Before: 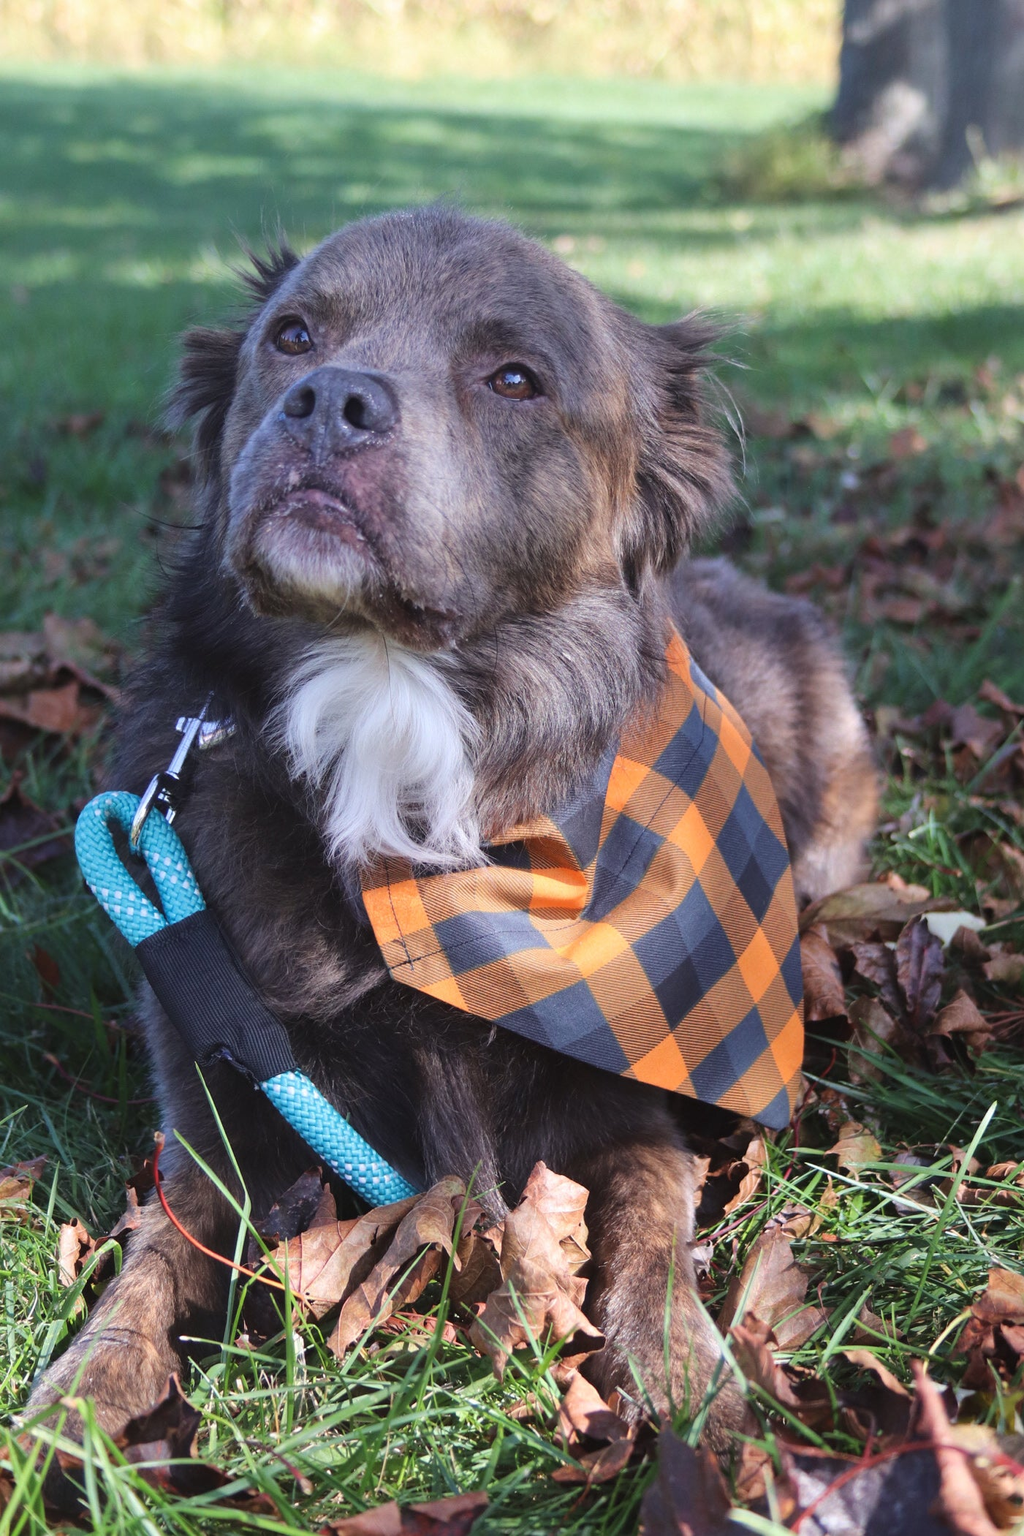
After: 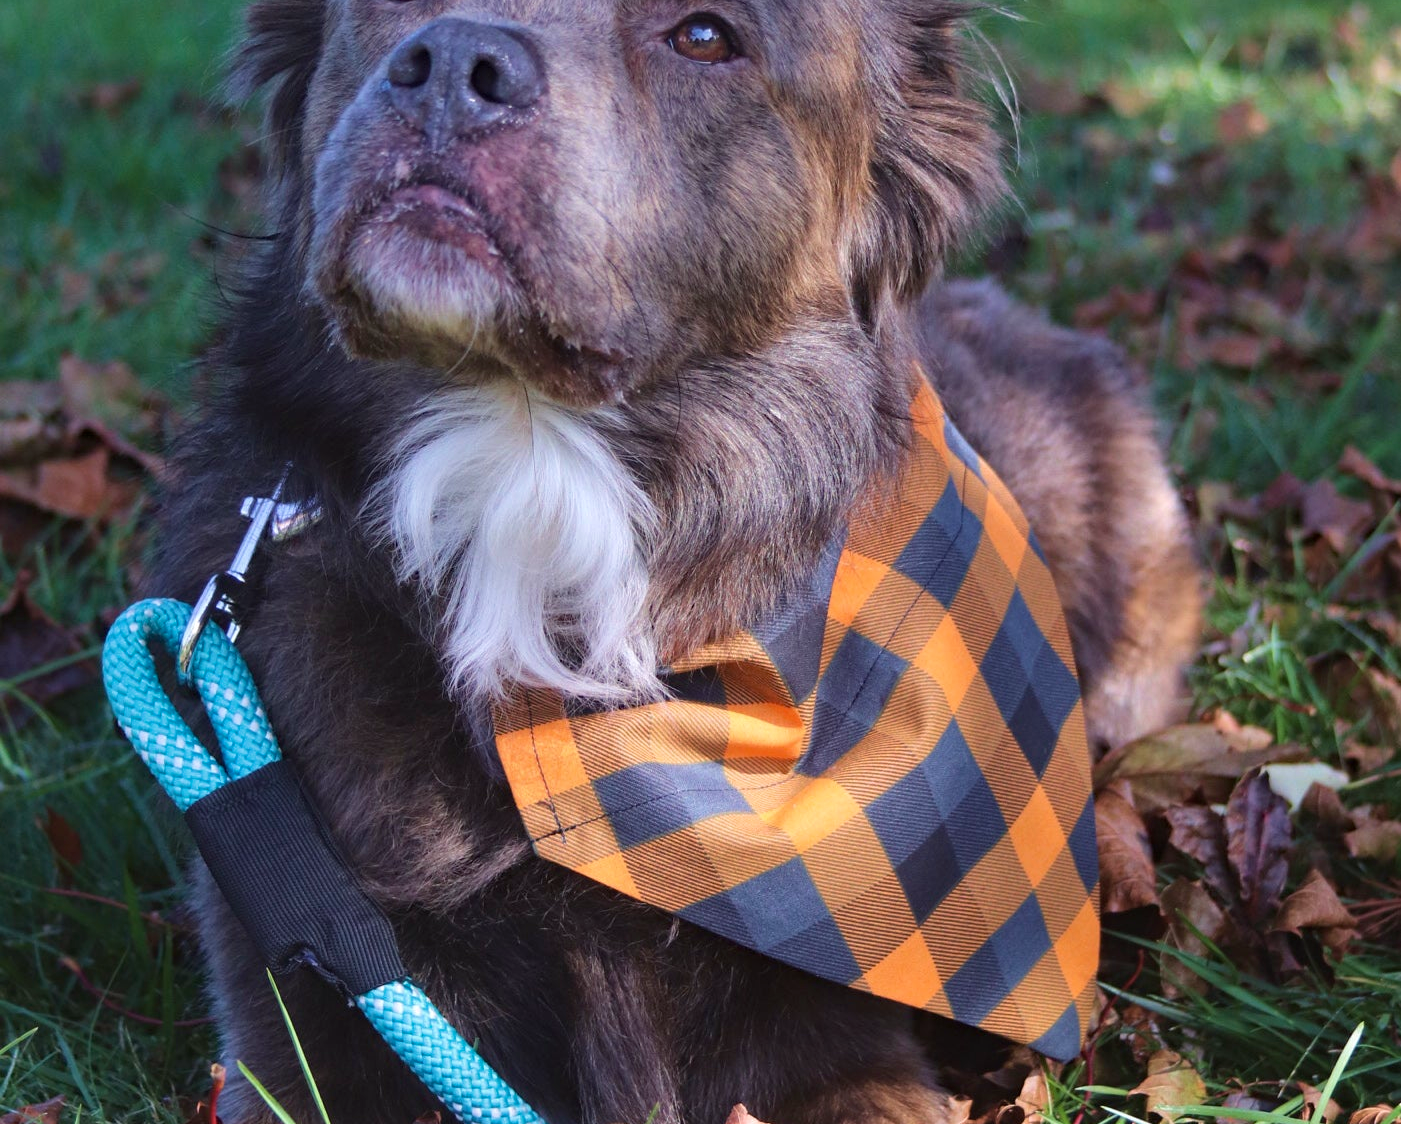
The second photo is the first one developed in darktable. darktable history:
velvia: on, module defaults
haze removal: compatibility mode true, adaptive false
crop and rotate: top 23.043%, bottom 23.437%
